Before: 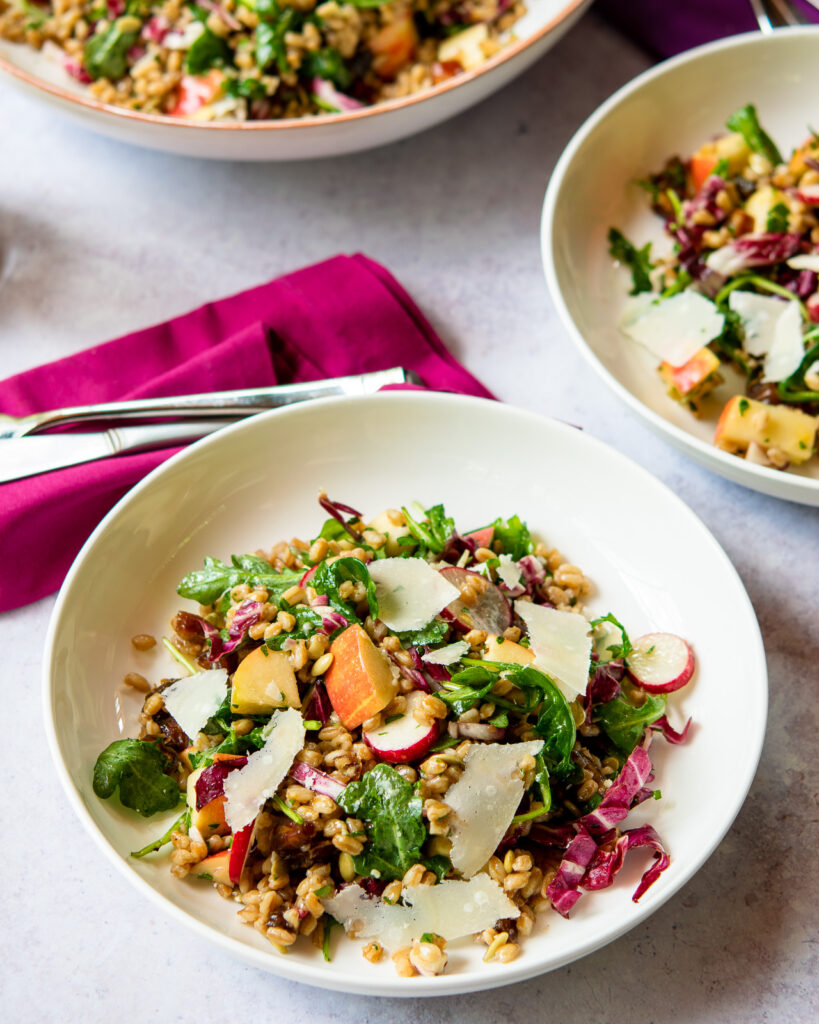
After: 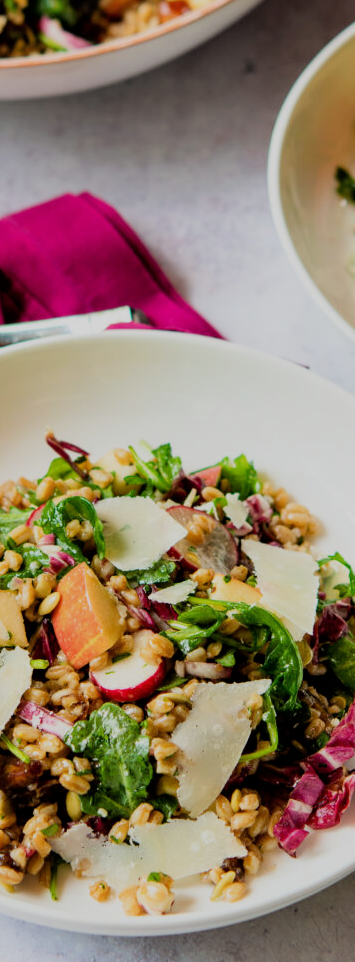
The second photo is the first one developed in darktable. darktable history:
filmic rgb: black relative exposure -7.65 EV, white relative exposure 4.56 EV, hardness 3.61
shadows and highlights: shadows 37.27, highlights -28.18, soften with gaussian
crop: left 33.452%, top 6.025%, right 23.155%
